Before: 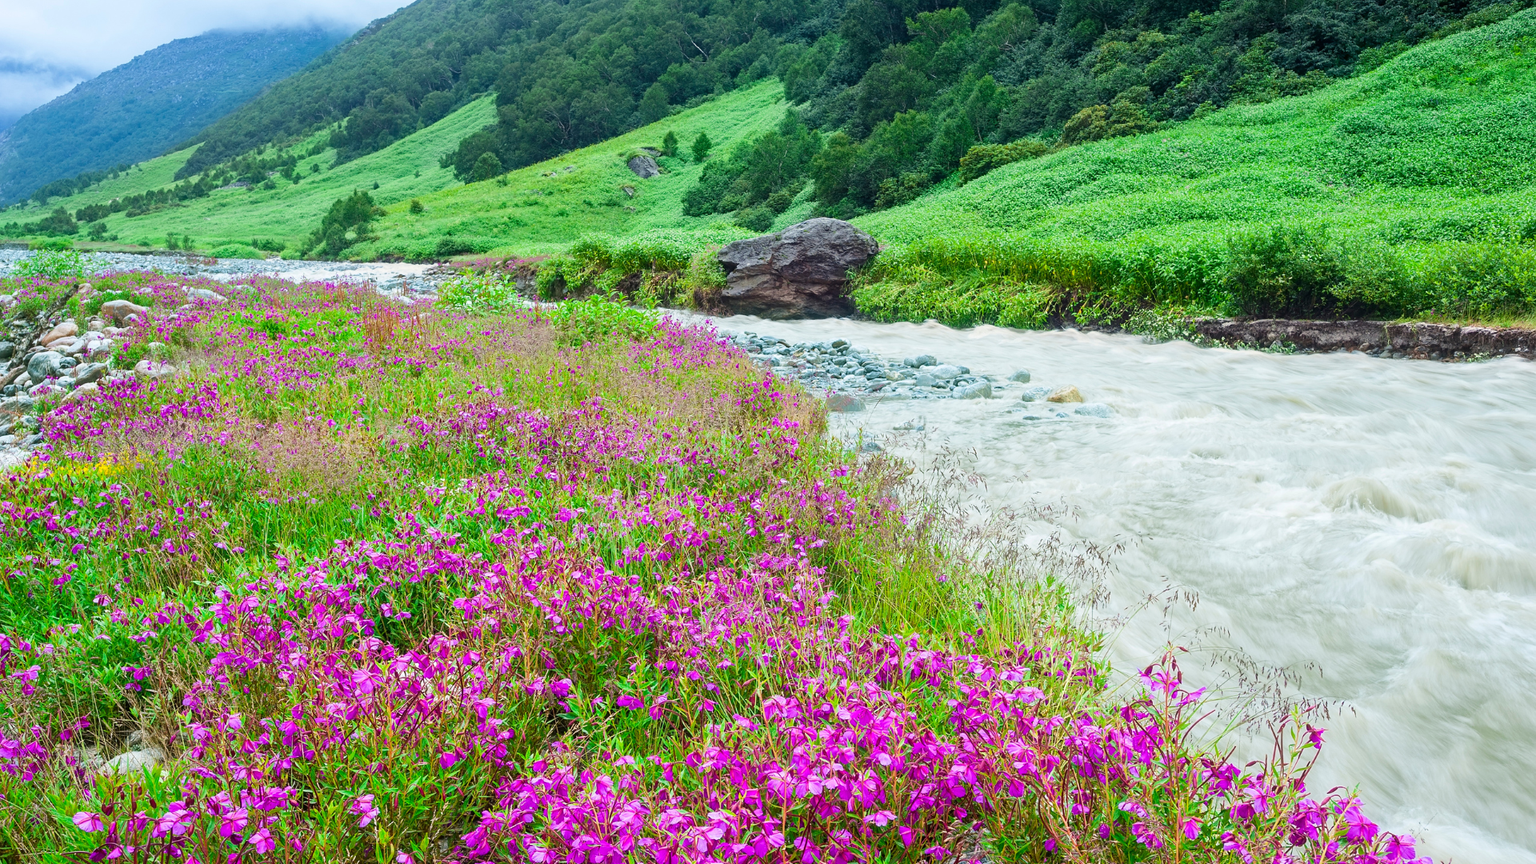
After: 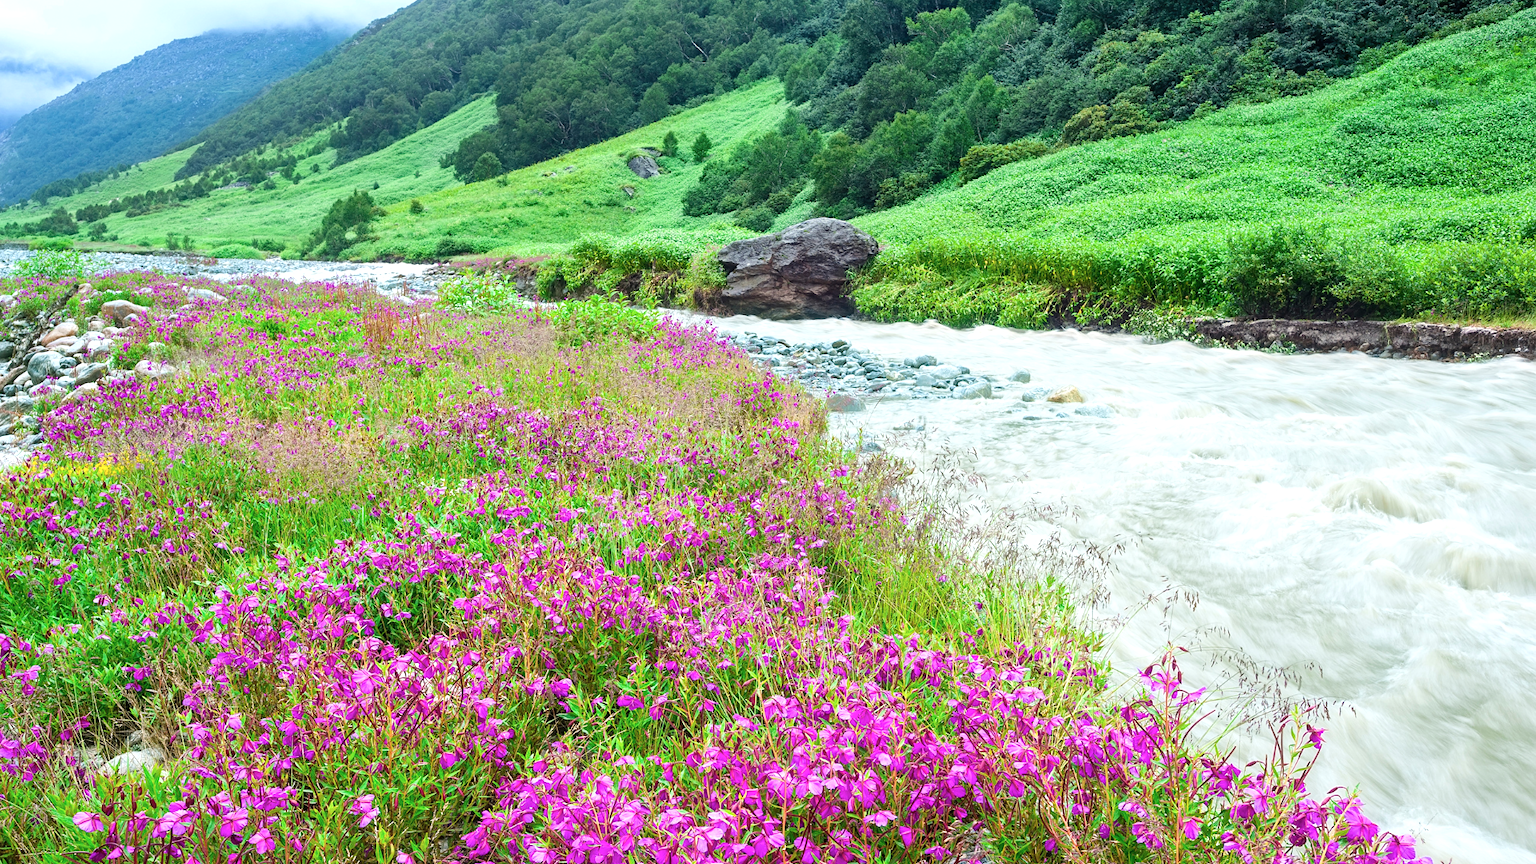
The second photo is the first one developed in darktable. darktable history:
shadows and highlights: radius 110.84, shadows 51.07, white point adjustment 9.07, highlights -5.04, soften with gaussian
